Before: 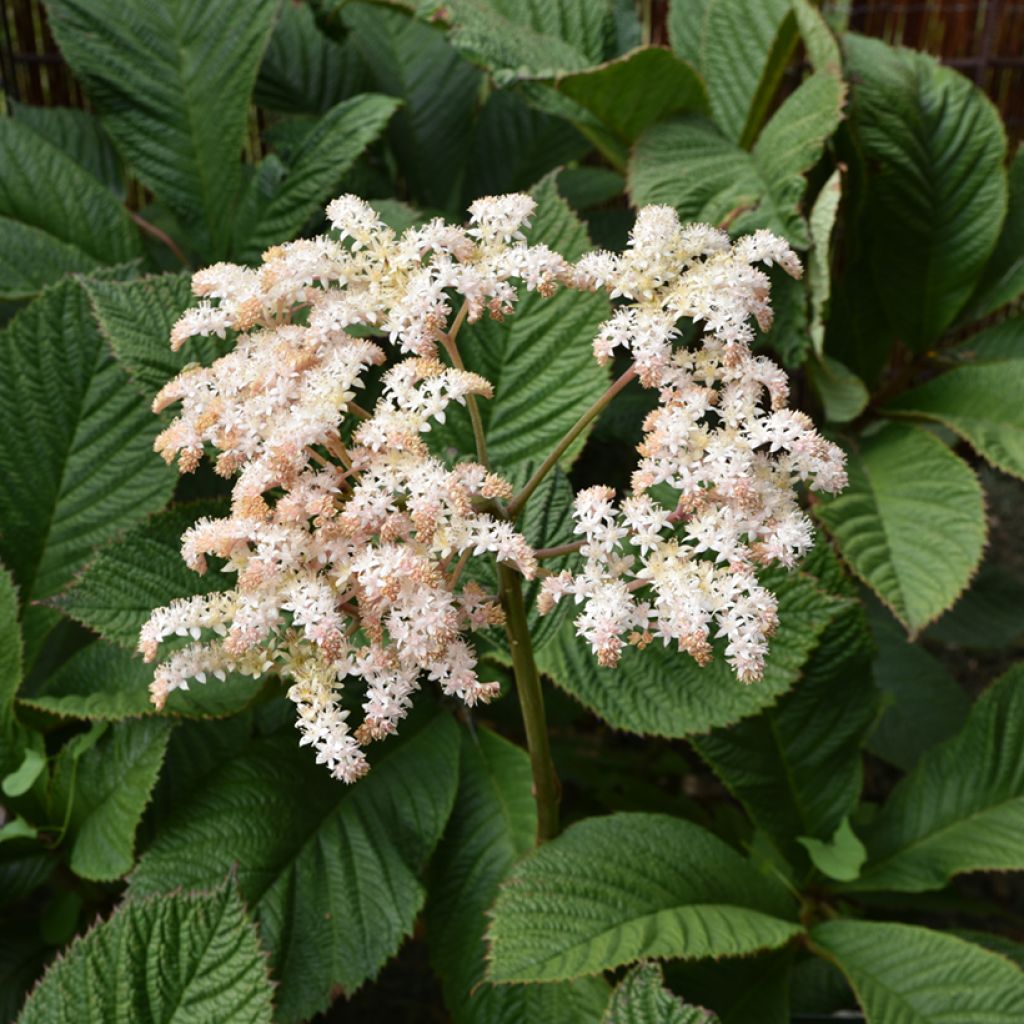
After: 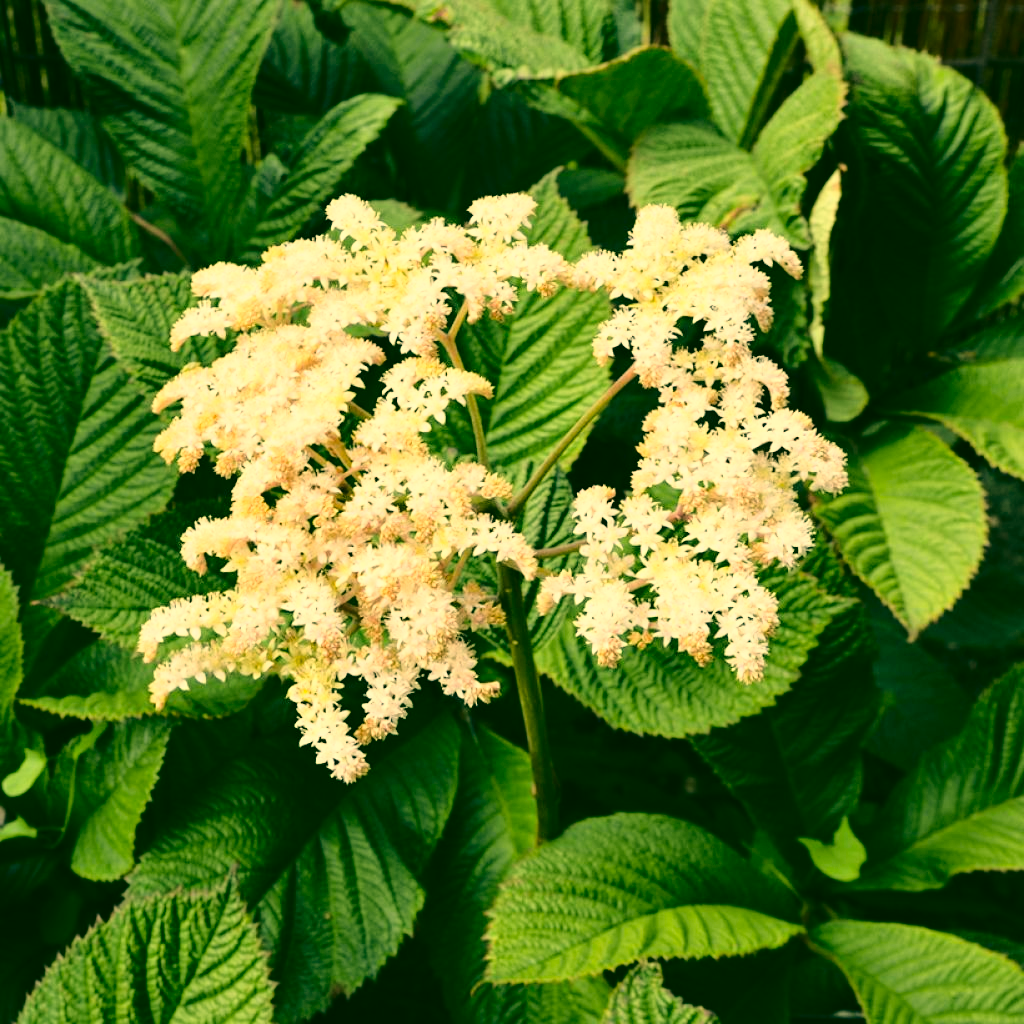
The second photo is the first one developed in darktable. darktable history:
color correction: highlights a* 5.62, highlights b* 33.57, shadows a* -25.86, shadows b* 4.02
base curve: curves: ch0 [(0, 0) (0.032, 0.037) (0.105, 0.228) (0.435, 0.76) (0.856, 0.983) (1, 1)]
